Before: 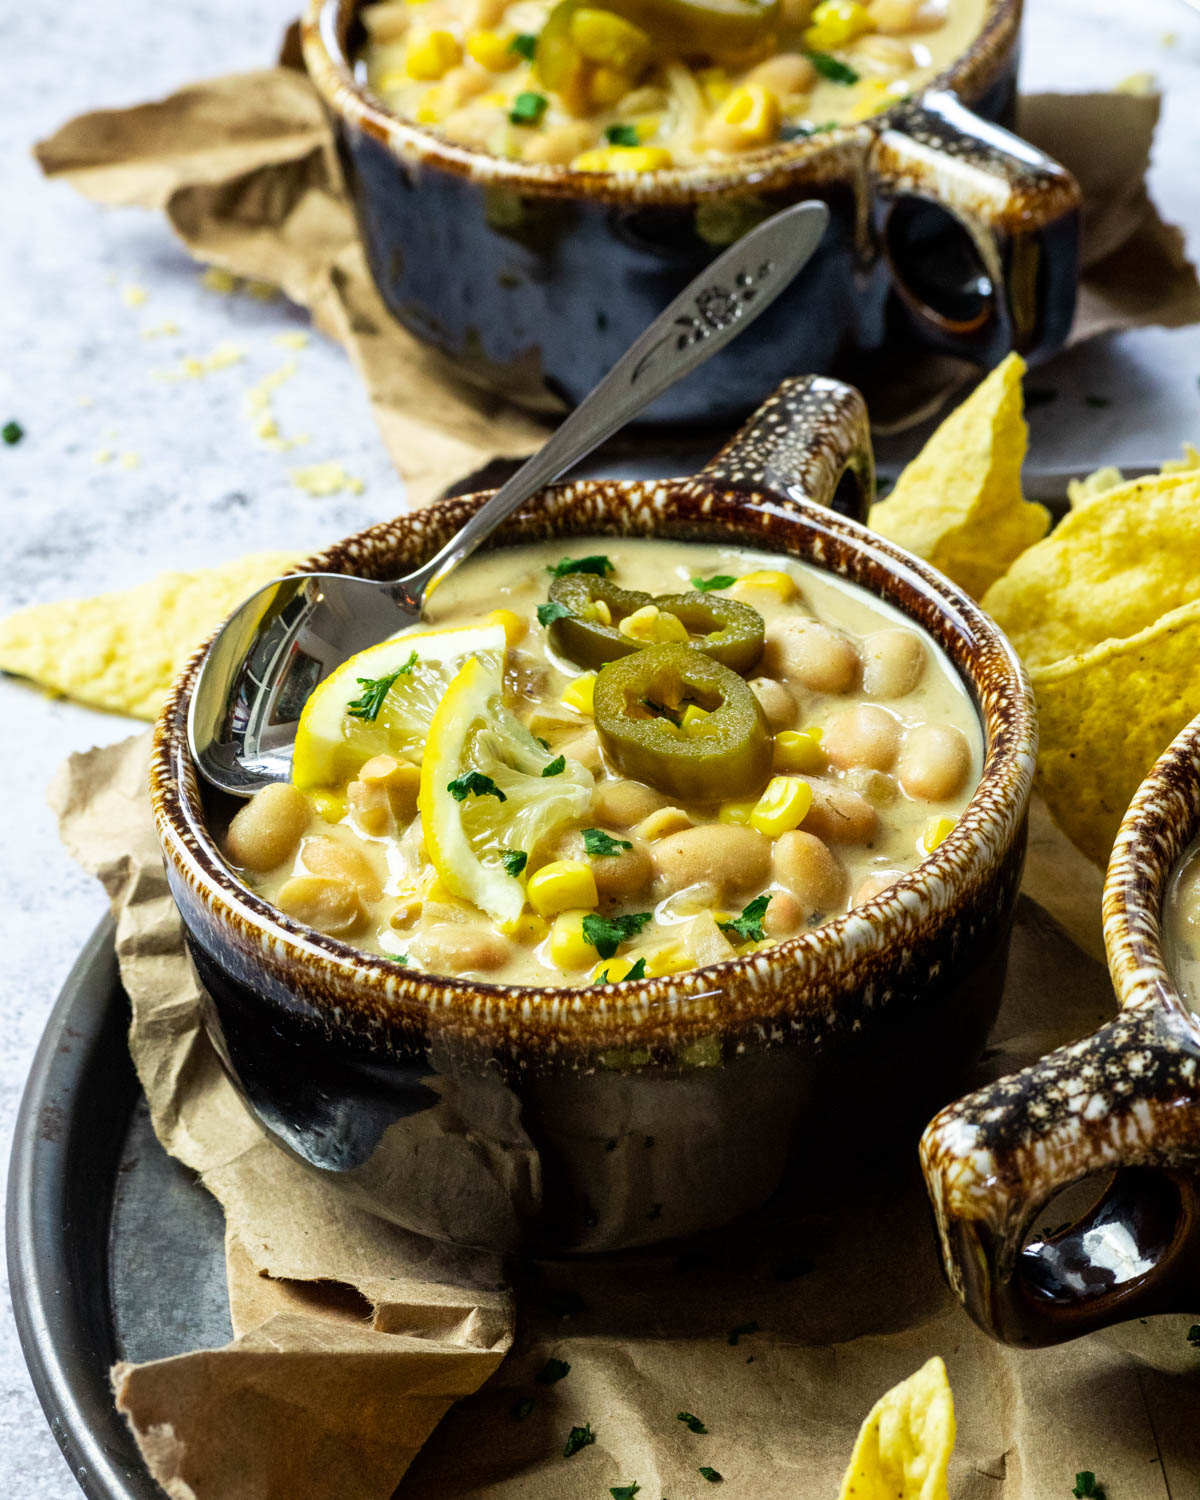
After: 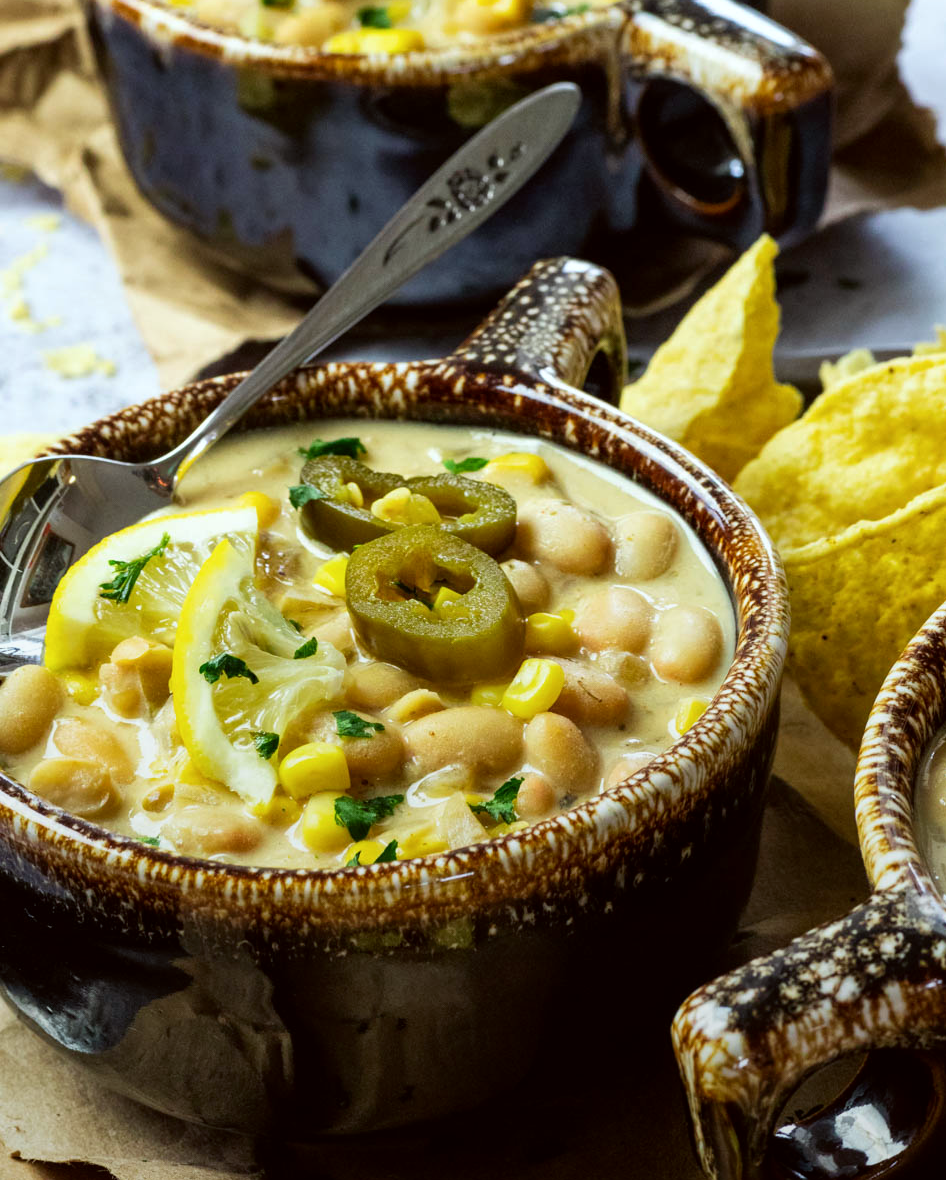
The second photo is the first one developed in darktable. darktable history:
graduated density: rotation -180°, offset 27.42
color correction: highlights a* -2.73, highlights b* -2.09, shadows a* 2.41, shadows b* 2.73
crop and rotate: left 20.74%, top 7.912%, right 0.375%, bottom 13.378%
